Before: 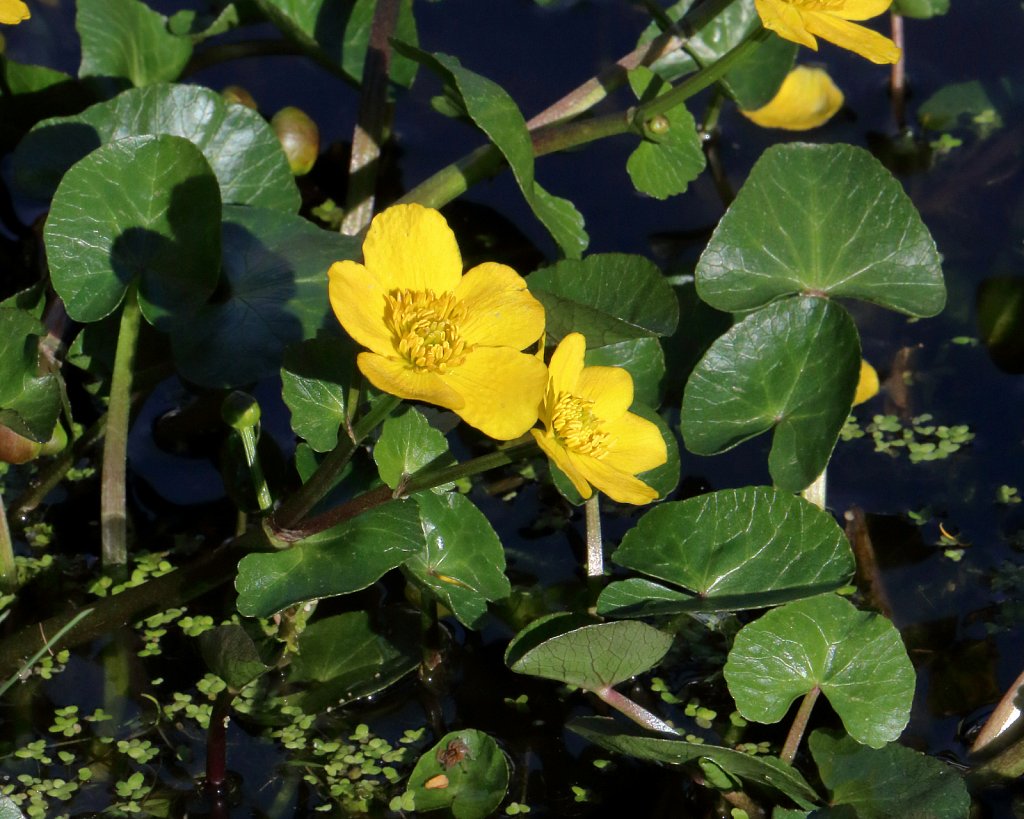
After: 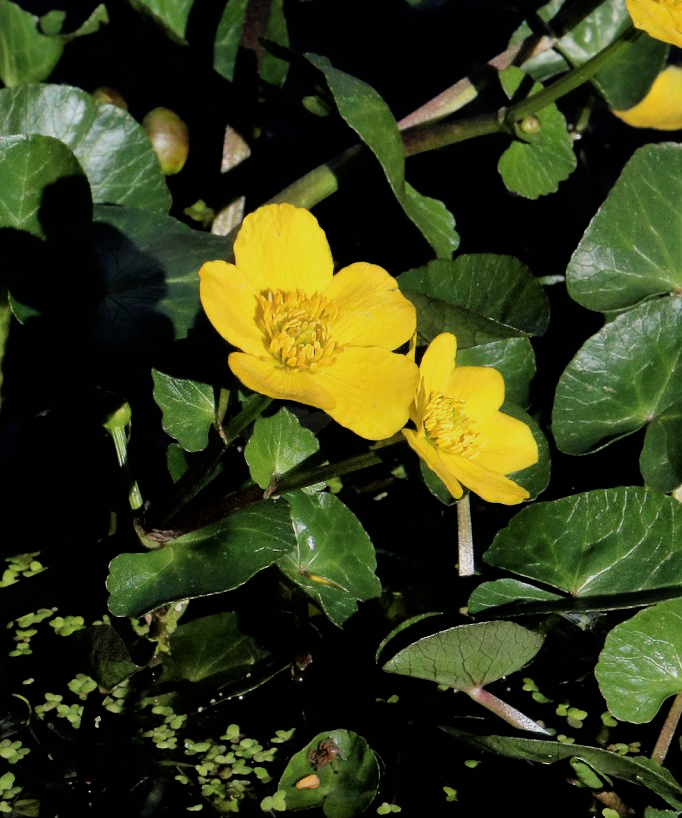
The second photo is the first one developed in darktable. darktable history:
crop and rotate: left 12.673%, right 20.66%
filmic rgb: black relative exposure -5 EV, hardness 2.88, contrast 1.3, highlights saturation mix -30%
